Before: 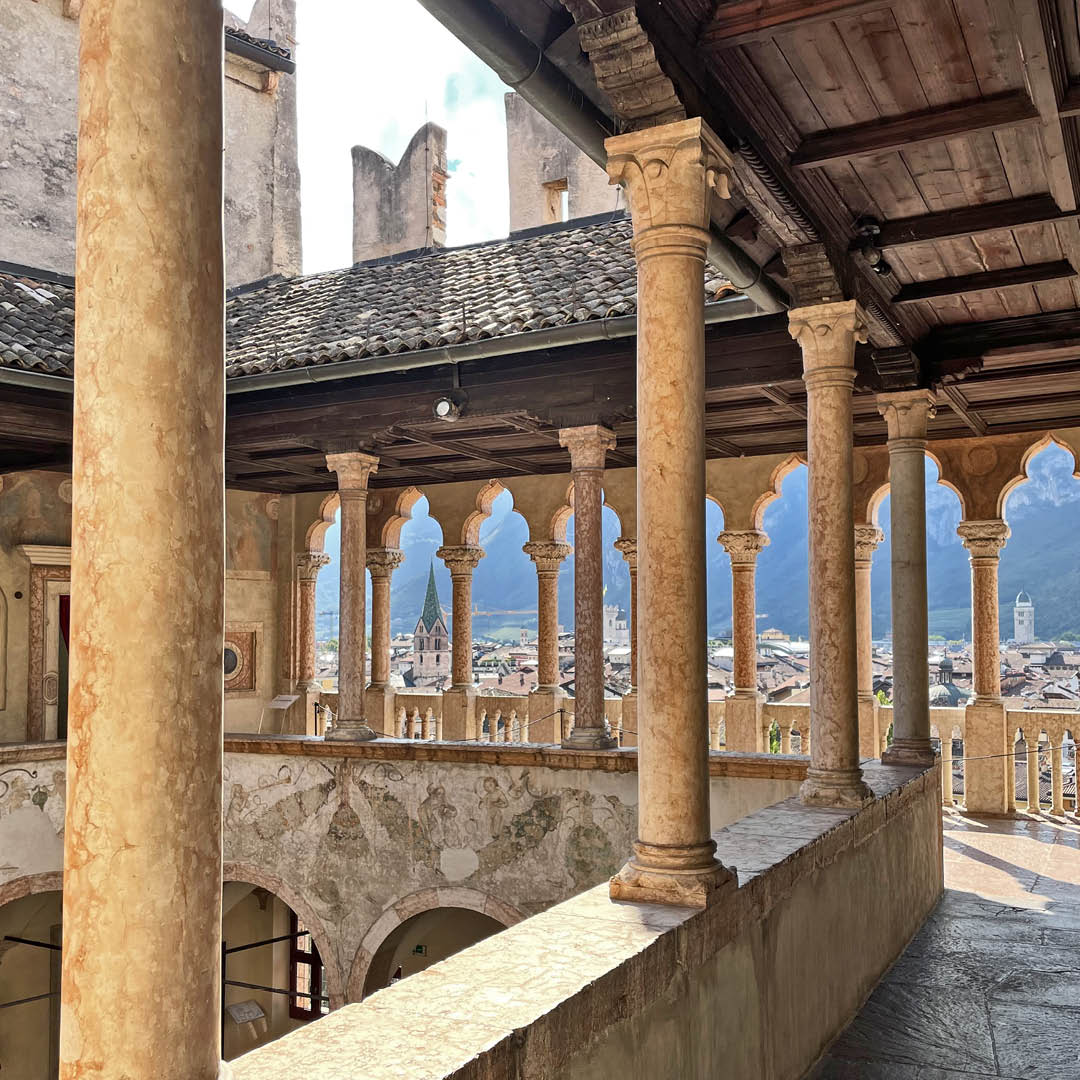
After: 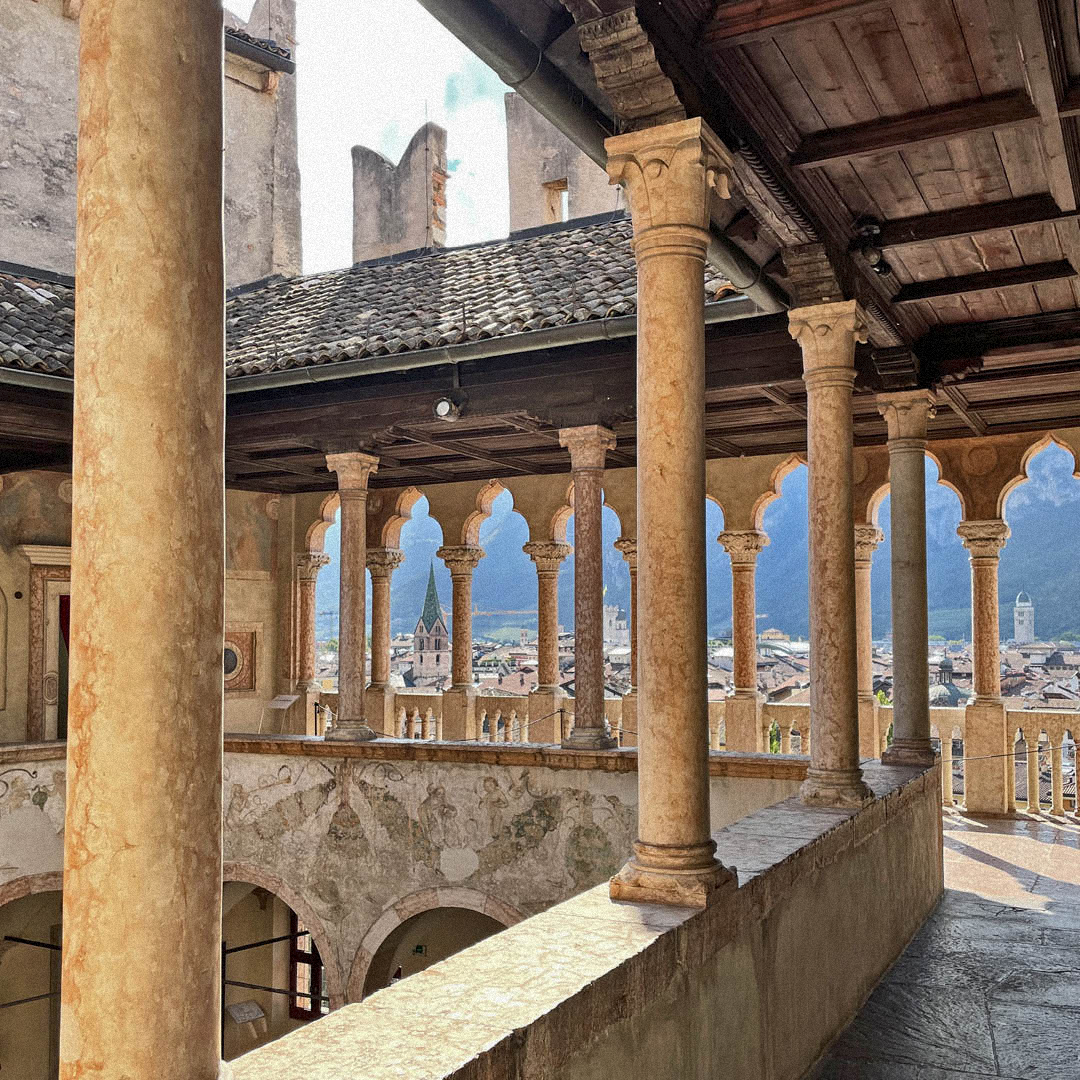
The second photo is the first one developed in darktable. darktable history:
shadows and highlights: shadows -20, white point adjustment -2, highlights -35
grain: mid-tones bias 0%
